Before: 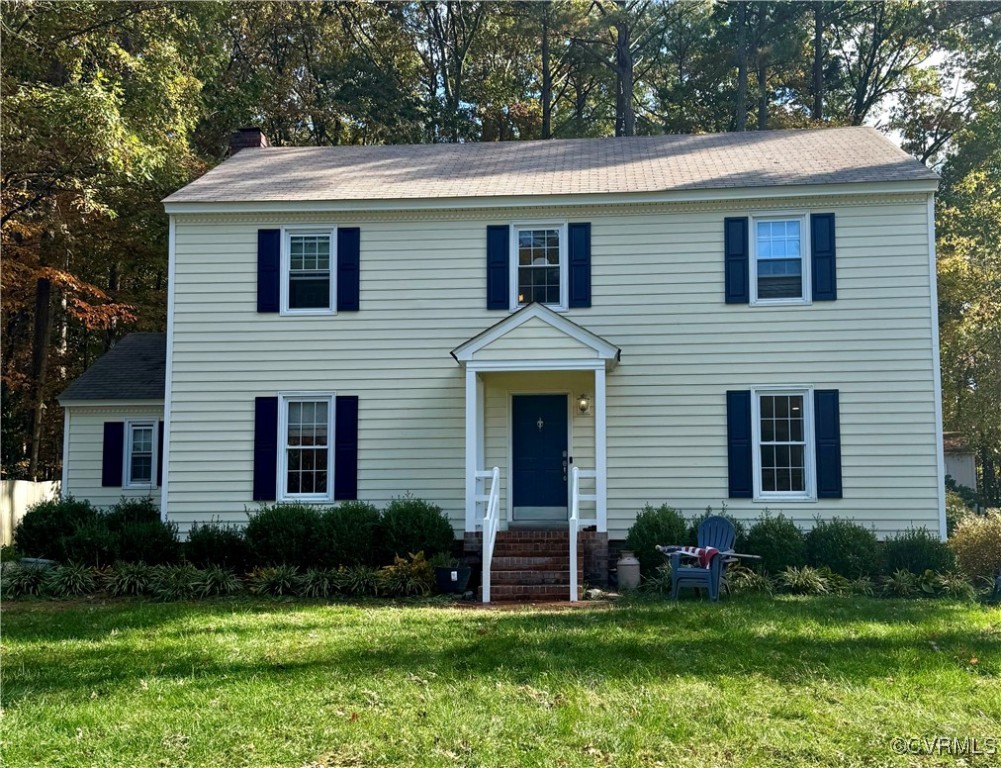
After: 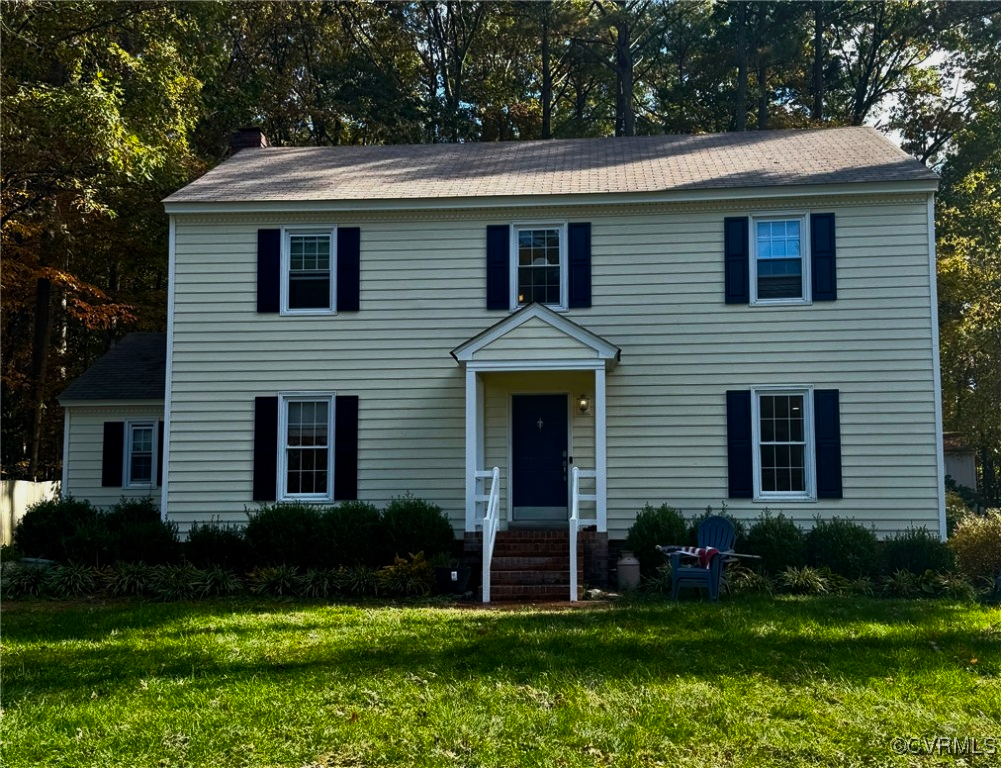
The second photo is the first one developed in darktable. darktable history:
exposure: exposure -0.314 EV, compensate highlight preservation false
color balance rgb: shadows lift › luminance -9.393%, perceptual saturation grading › global saturation 30.864%, perceptual brilliance grading › highlights 3.915%, perceptual brilliance grading › mid-tones -17.734%, perceptual brilliance grading › shadows -41.599%, global vibrance 9.796%
